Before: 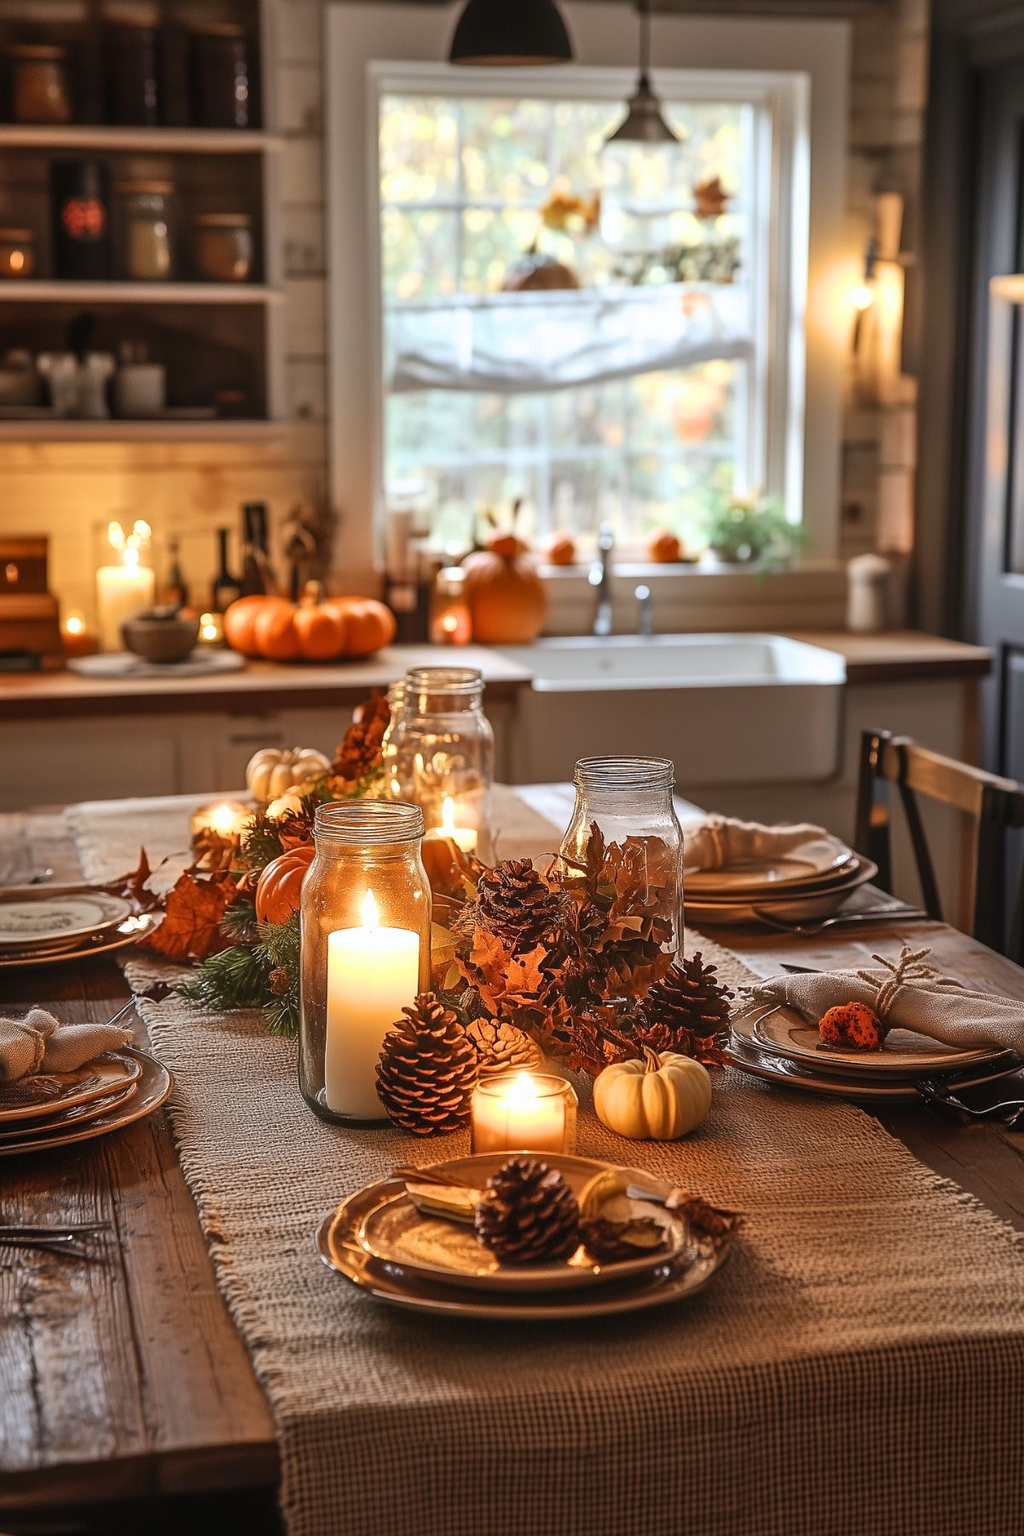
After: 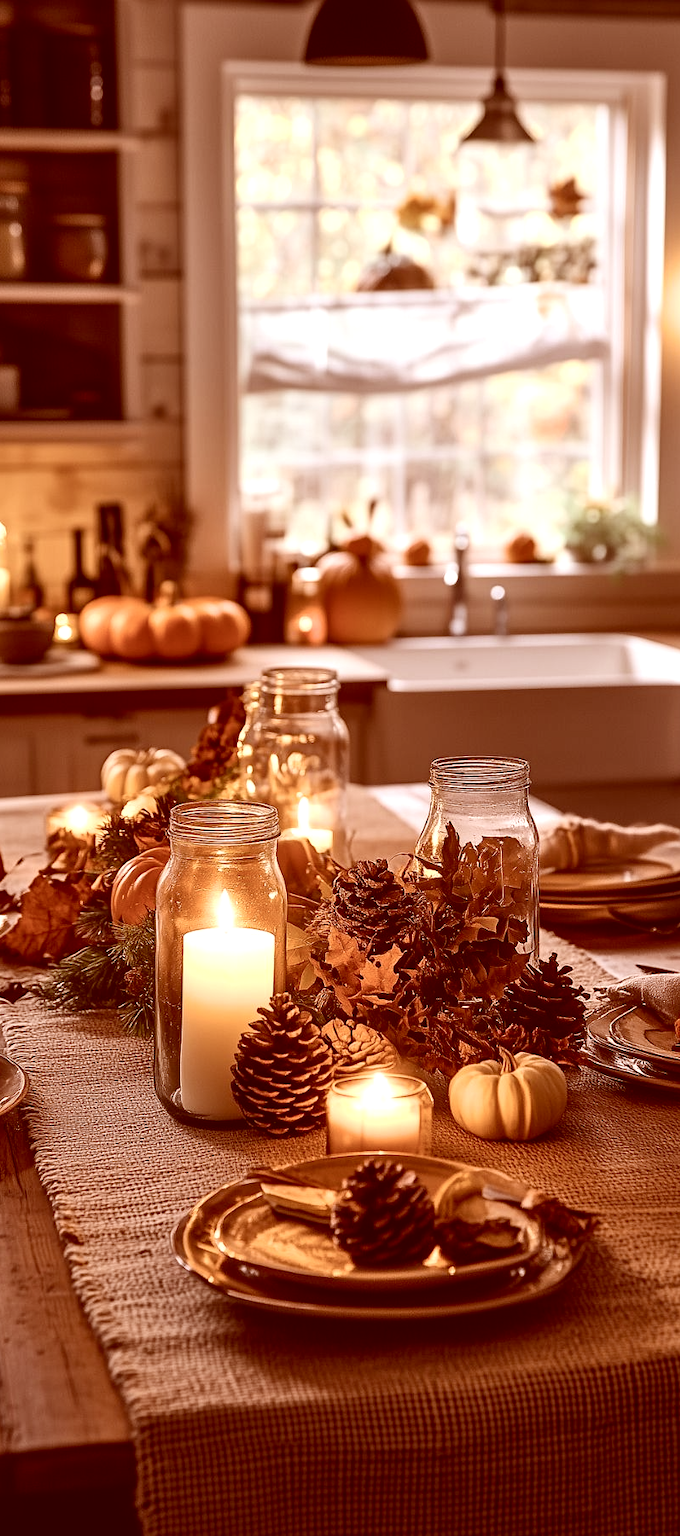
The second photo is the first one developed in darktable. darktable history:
contrast brightness saturation: contrast 0.096, saturation -0.356
color correction: highlights a* 9.21, highlights b* 8.84, shadows a* 39.46, shadows b* 39.42, saturation 0.77
color balance rgb: linear chroma grading › global chroma 15.236%, perceptual saturation grading › global saturation 0.46%, global vibrance 30.236%, contrast 9.581%
crop and rotate: left 14.285%, right 19.34%
